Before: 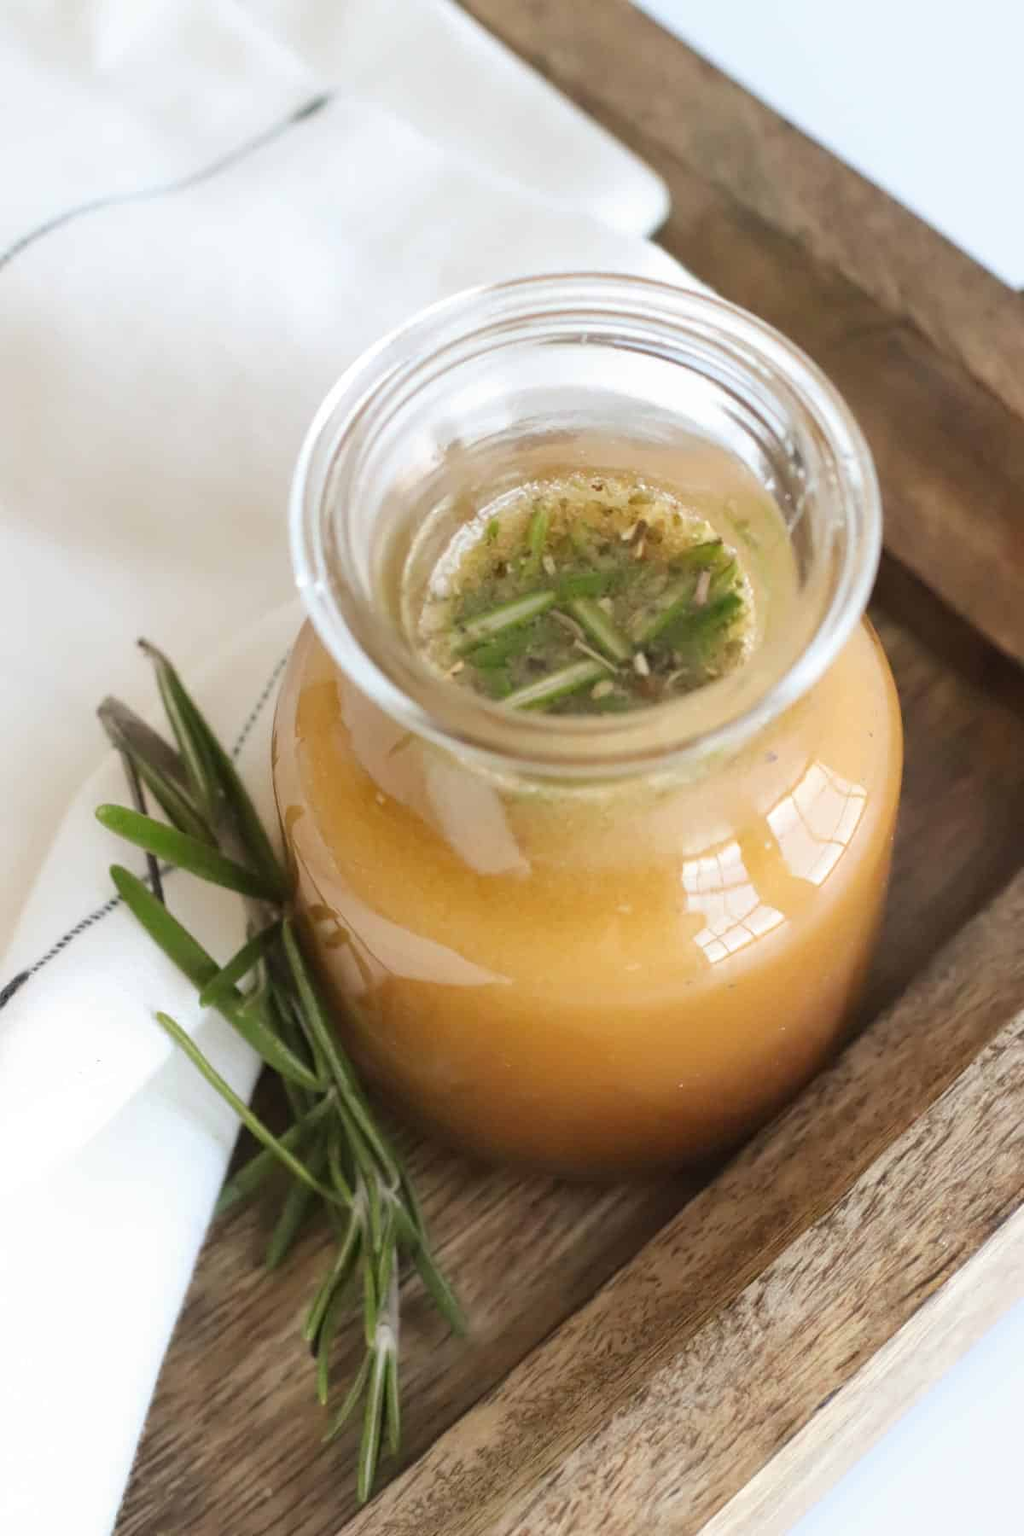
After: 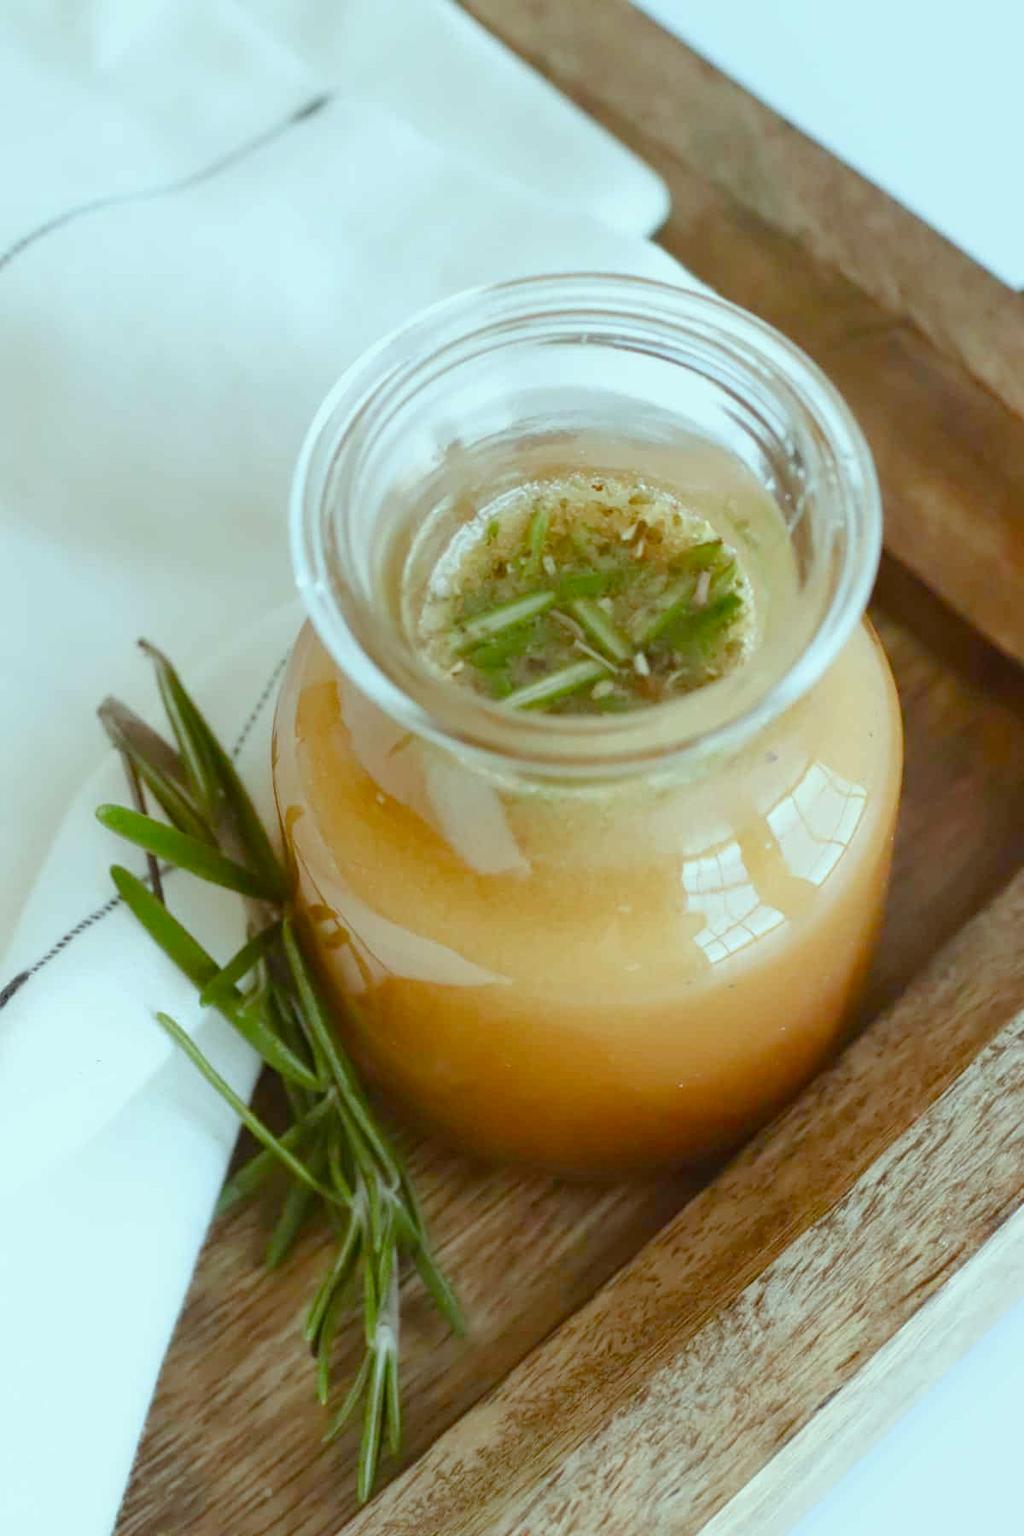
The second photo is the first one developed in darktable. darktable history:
color balance rgb: shadows lift › chroma 0.98%, shadows lift › hue 110.67°, highlights gain › chroma 4.112%, highlights gain › hue 202.29°, linear chroma grading › shadows 19.951%, linear chroma grading › highlights 3.51%, linear chroma grading › mid-tones 9.807%, perceptual saturation grading › global saturation 20%, perceptual saturation grading › highlights -49.227%, perceptual saturation grading › shadows 25.214%, contrast -9.467%
